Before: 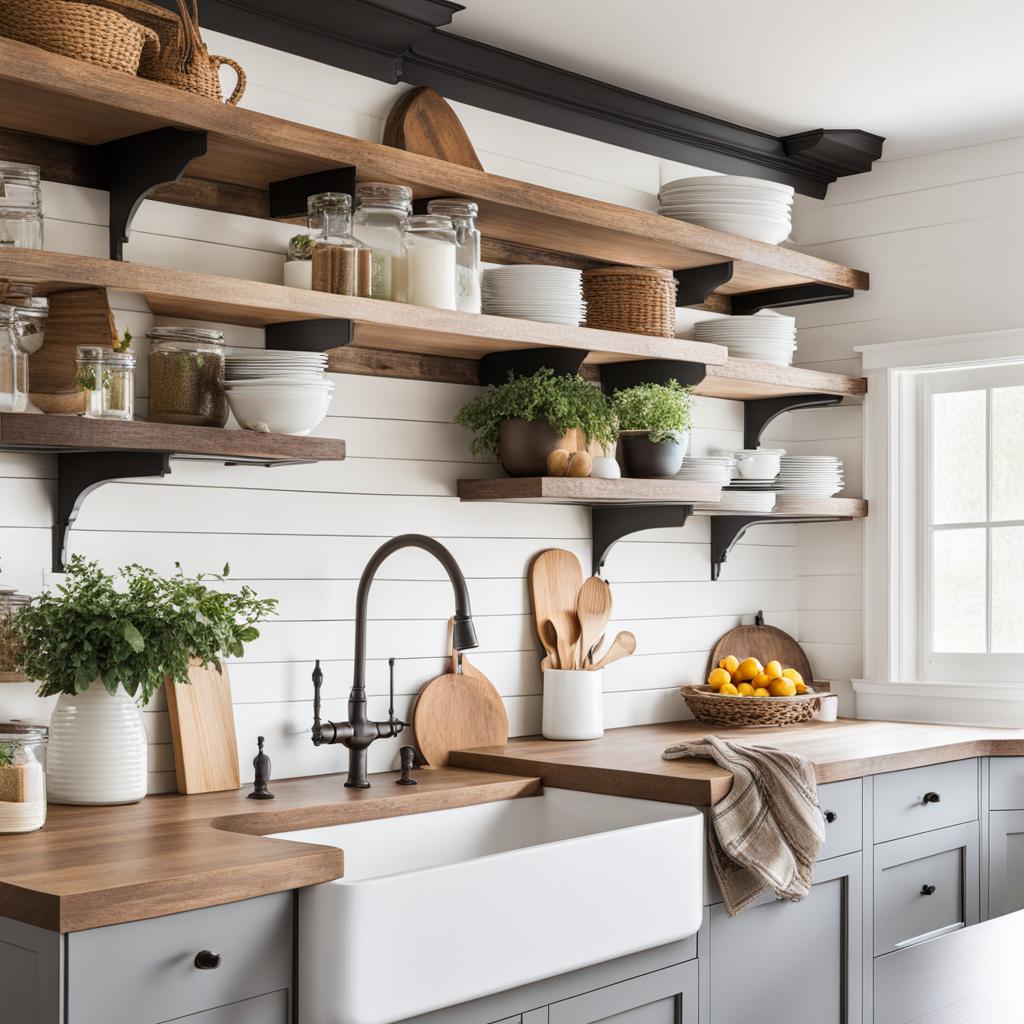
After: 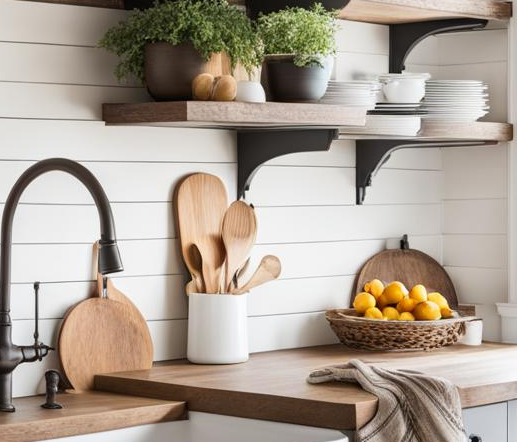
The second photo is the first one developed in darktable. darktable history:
crop: left 34.762%, top 36.74%, right 14.722%, bottom 20.062%
